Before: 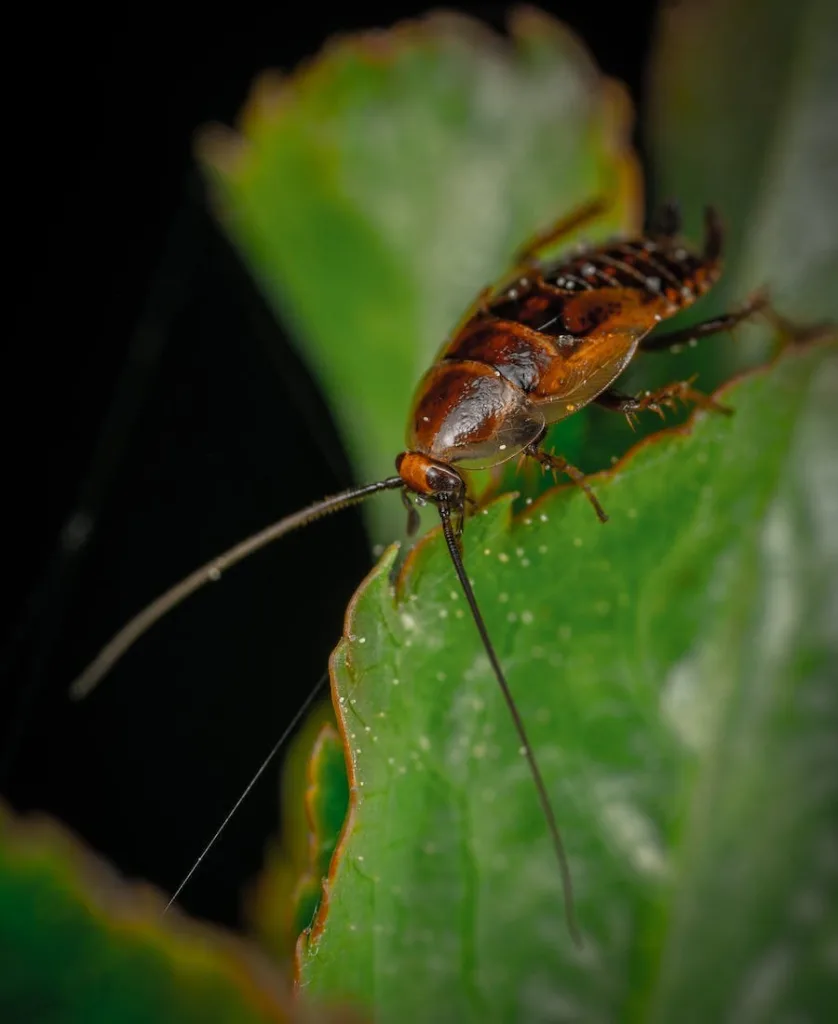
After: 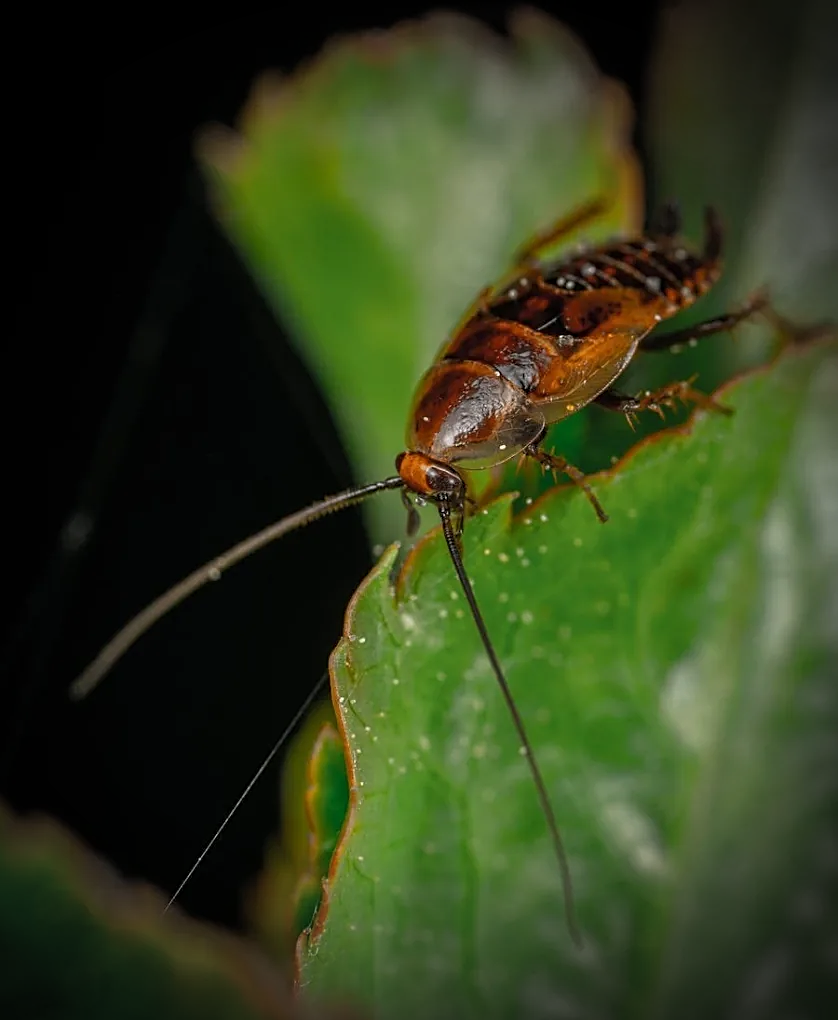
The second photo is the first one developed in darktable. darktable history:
crop: top 0.05%, bottom 0.098%
sharpen: on, module defaults
vignetting: fall-off start 75%, brightness -0.692, width/height ratio 1.084
tone equalizer: on, module defaults
